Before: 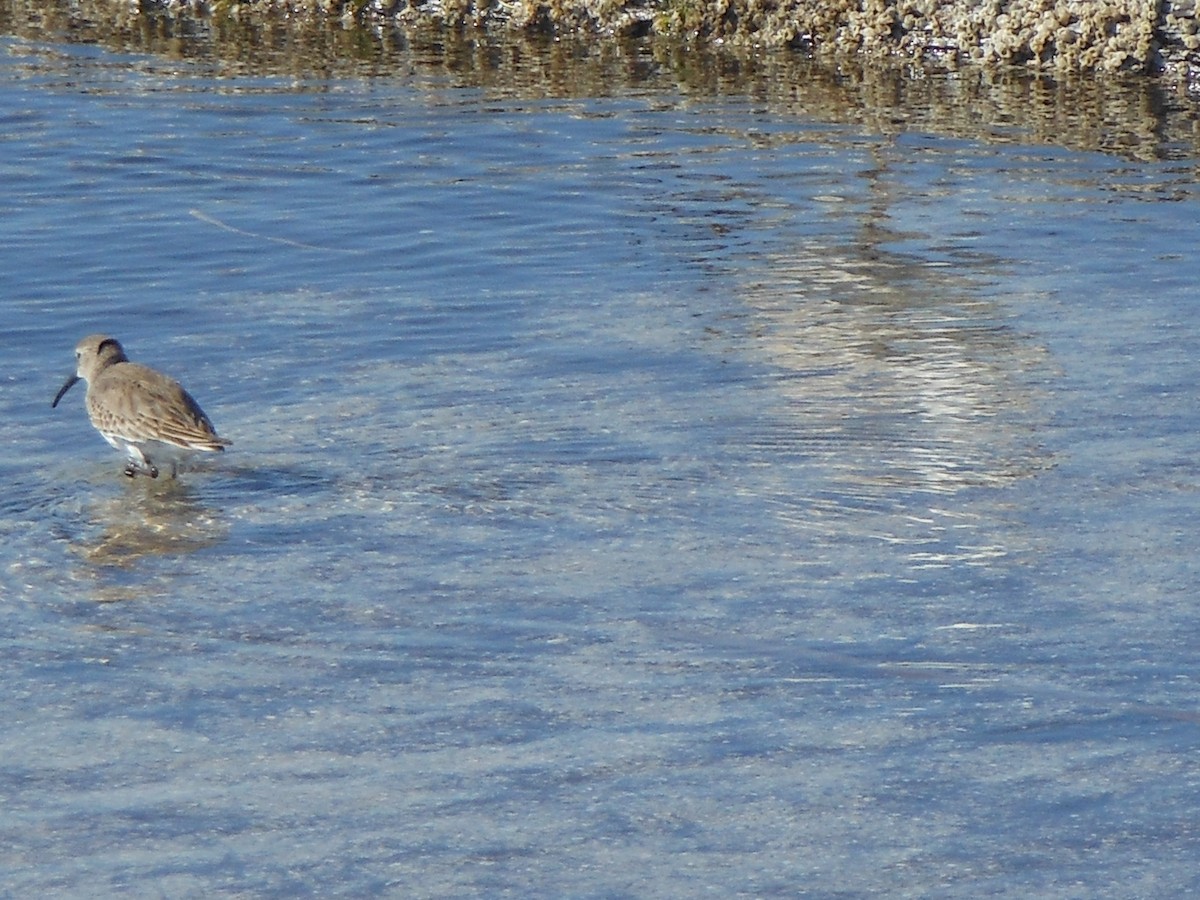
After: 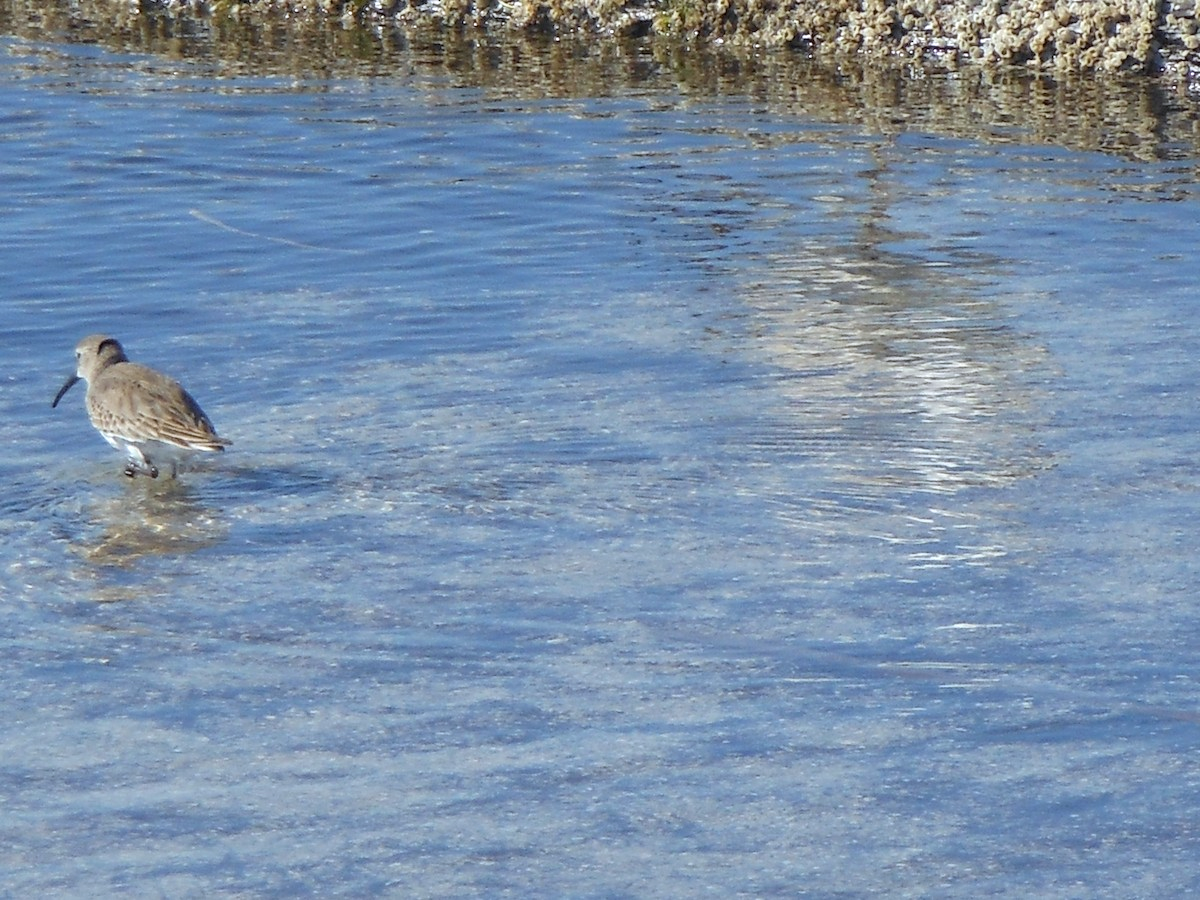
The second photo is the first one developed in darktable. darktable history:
white balance: red 0.976, blue 1.04
exposure: exposure 0.2 EV, compensate highlight preservation false
